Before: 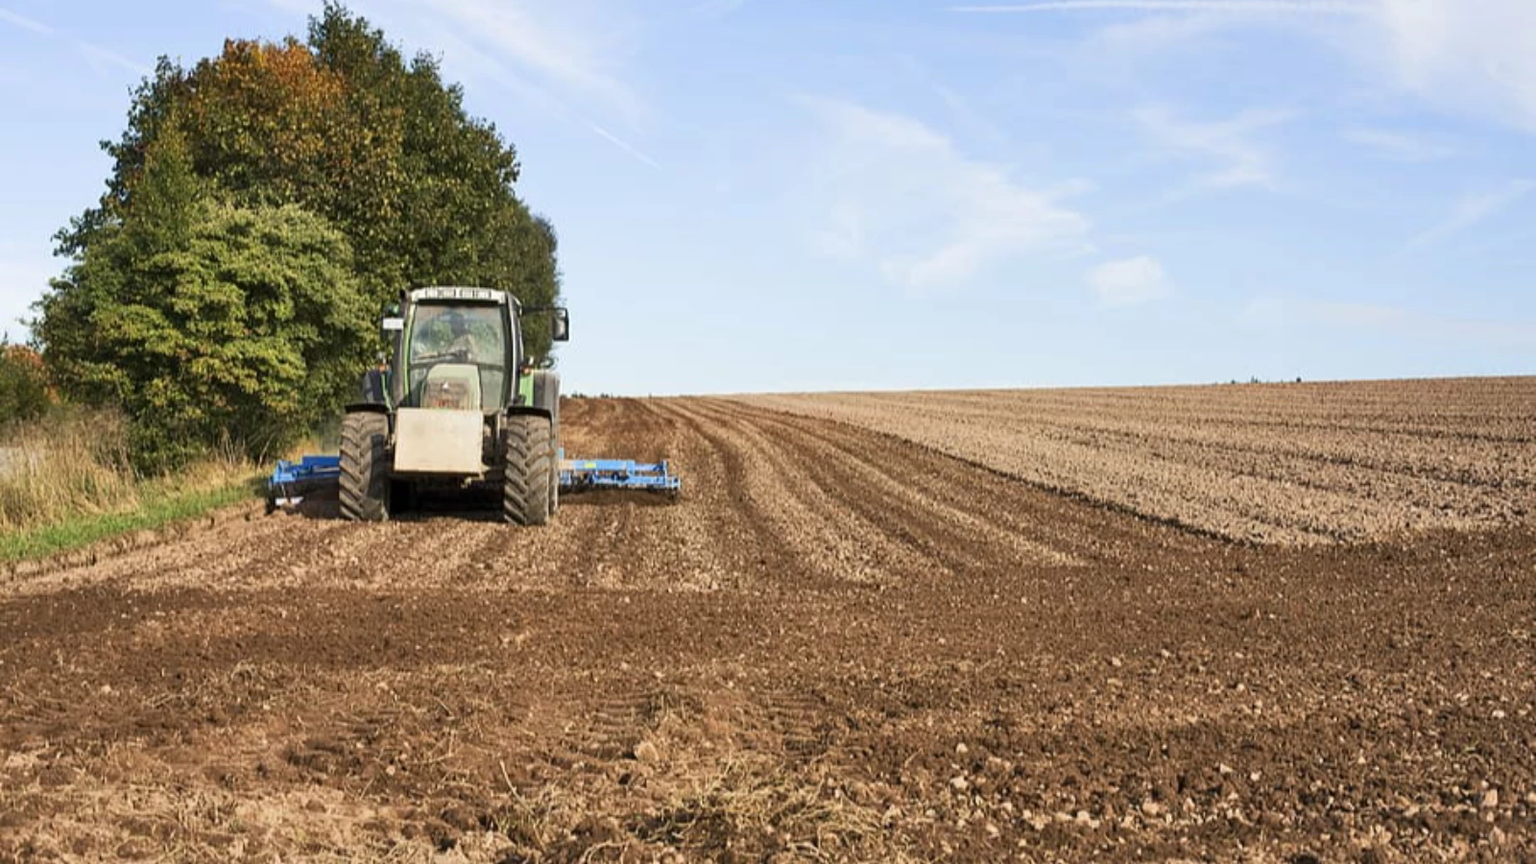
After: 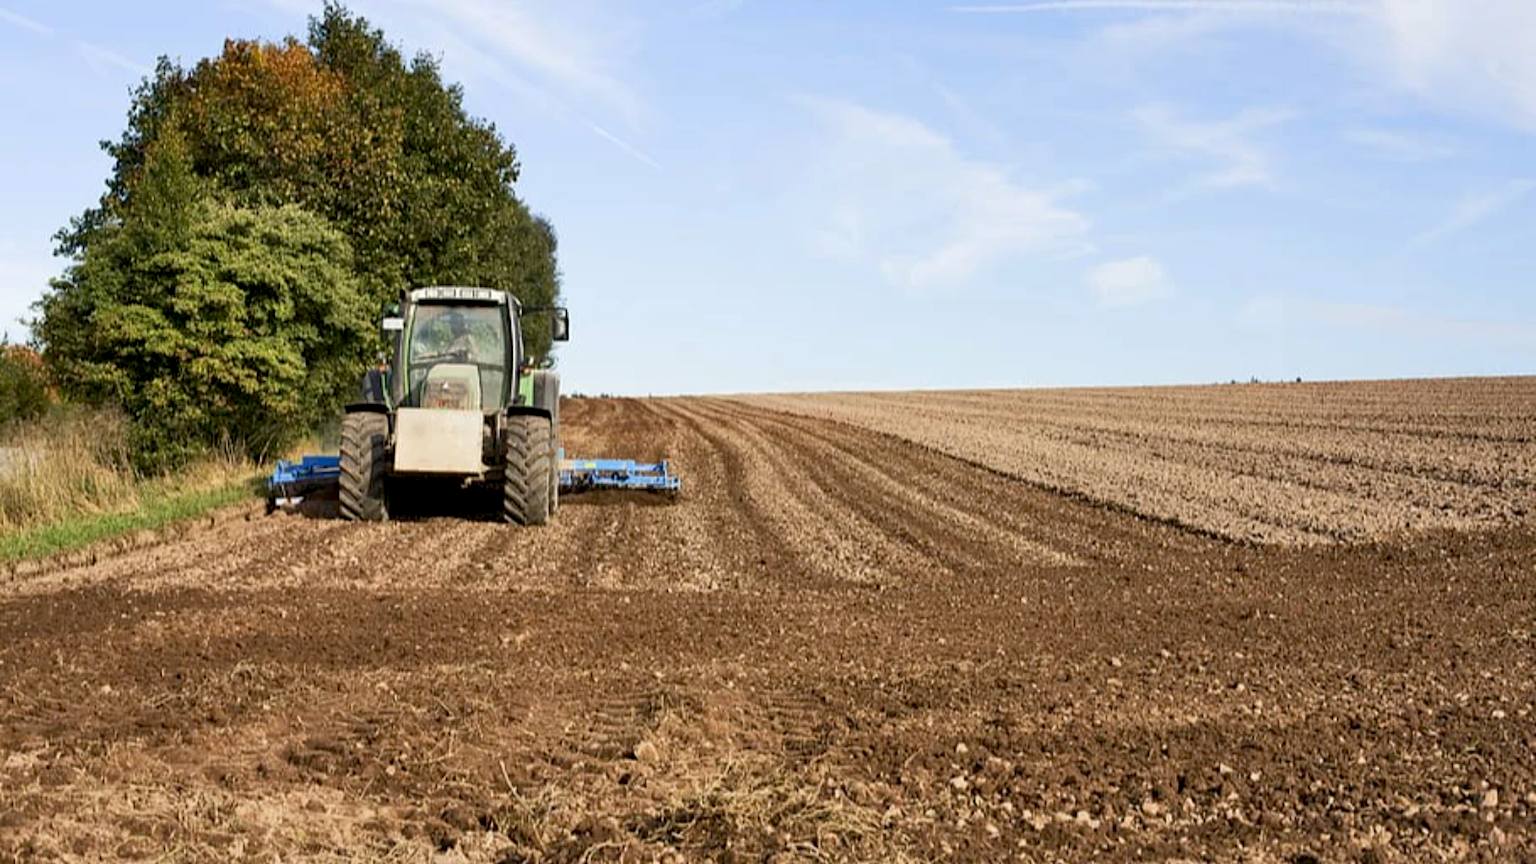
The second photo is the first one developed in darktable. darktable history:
exposure: black level correction 0.01, exposure 0.009 EV, compensate highlight preservation false
